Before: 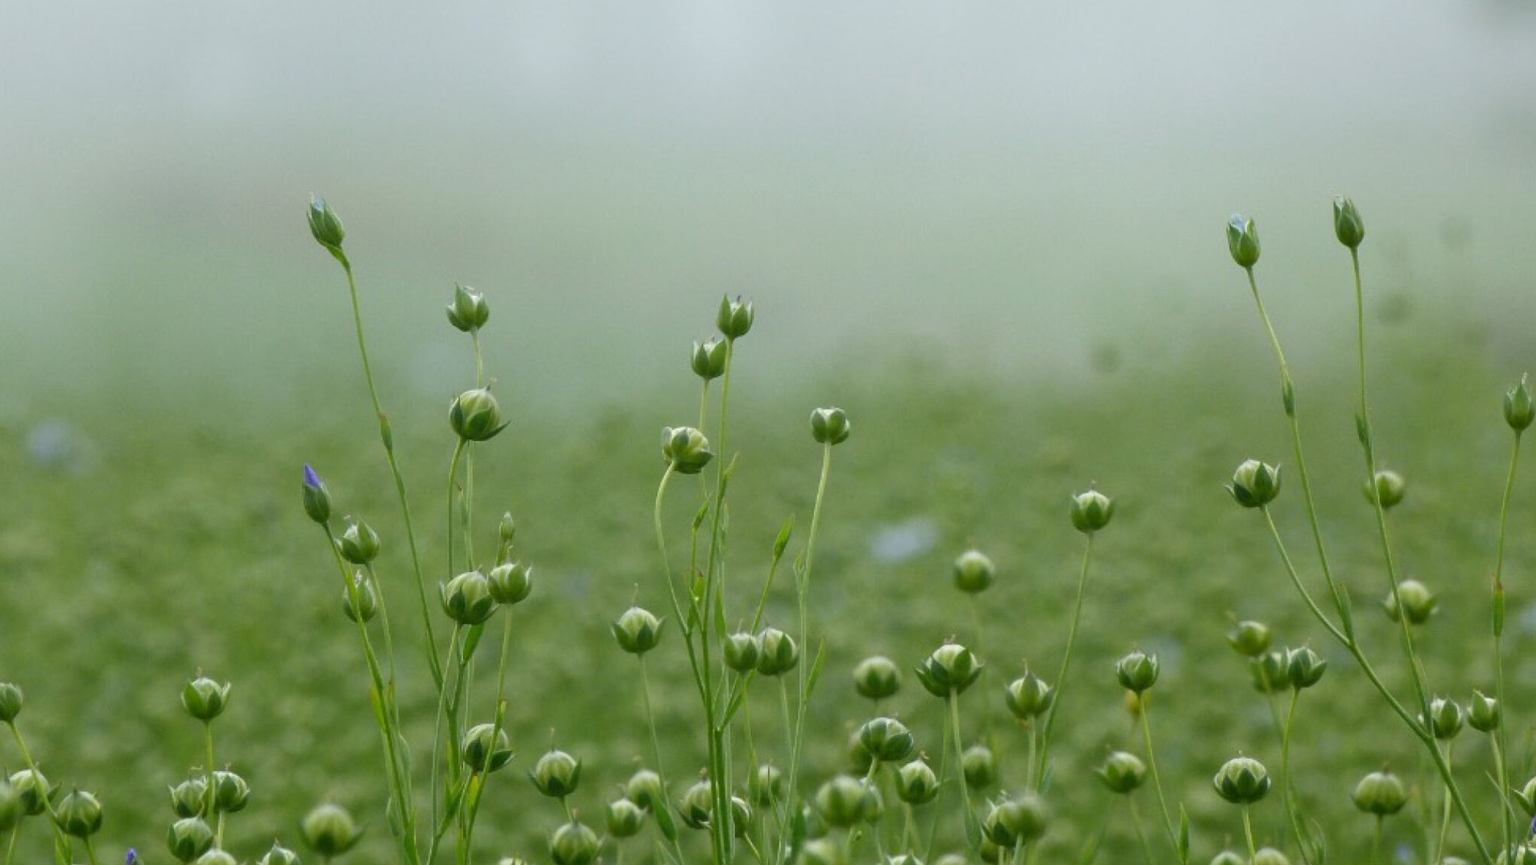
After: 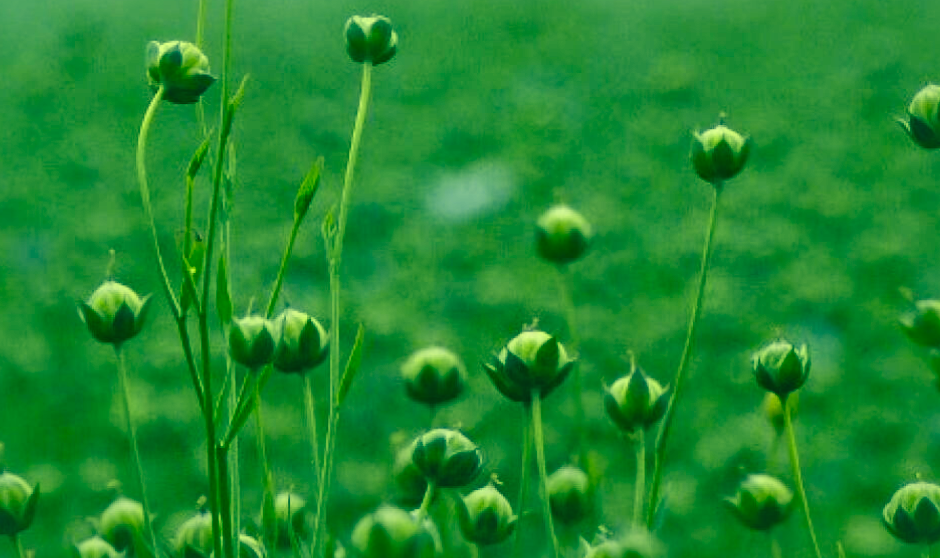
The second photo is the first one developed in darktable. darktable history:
haze removal: compatibility mode true, adaptive false
shadows and highlights: on, module defaults
contrast equalizer: octaves 7, y [[0.6 ×6], [0.55 ×6], [0 ×6], [0 ×6], [0 ×6]], mix -0.2
local contrast: mode bilateral grid, contrast 20, coarseness 50, detail 171%, midtone range 0.2
crop: left 35.976%, top 45.819%, right 18.162%, bottom 5.807%
color correction: highlights a* -15.58, highlights b* 40, shadows a* -40, shadows b* -26.18
